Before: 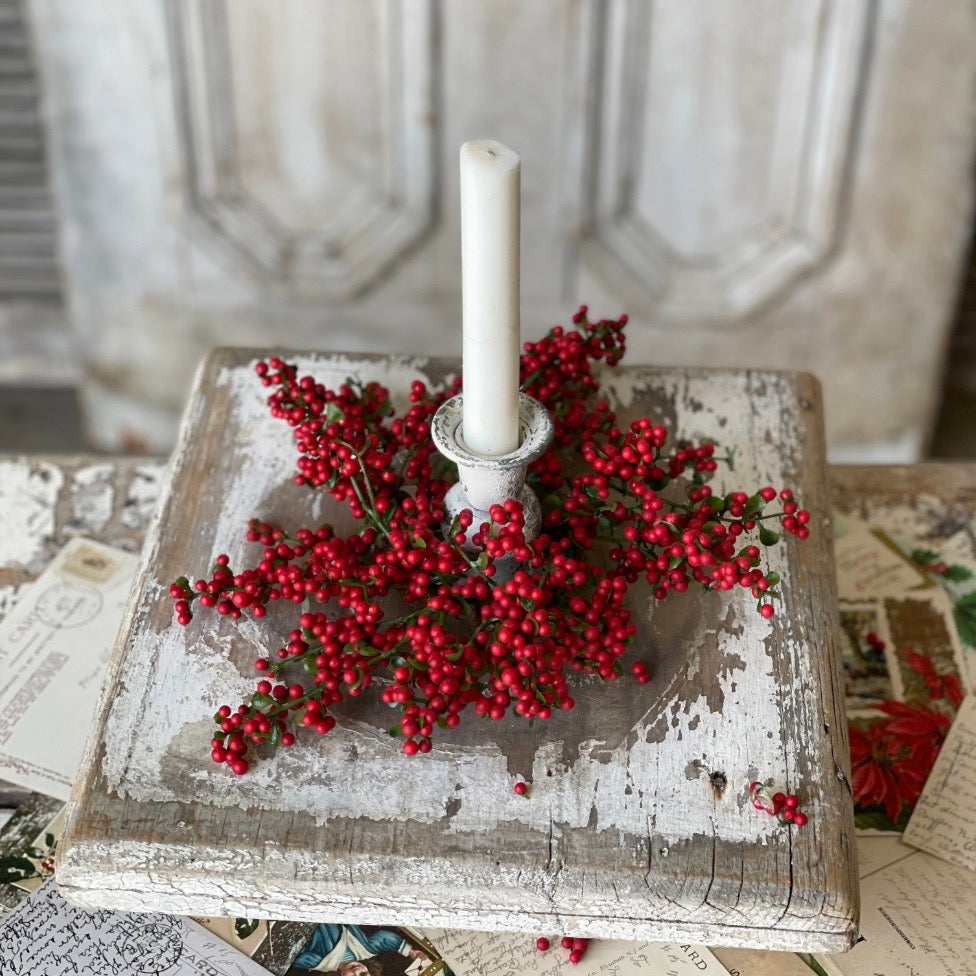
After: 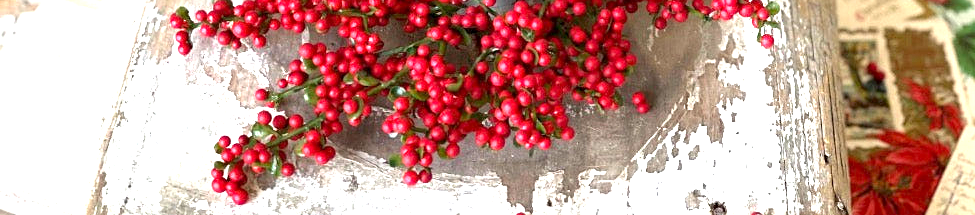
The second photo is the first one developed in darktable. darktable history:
crop and rotate: top 58.593%, bottom 19.325%
sharpen: amount 0.213
exposure: black level correction 0.001, exposure 1.711 EV, compensate highlight preservation false
